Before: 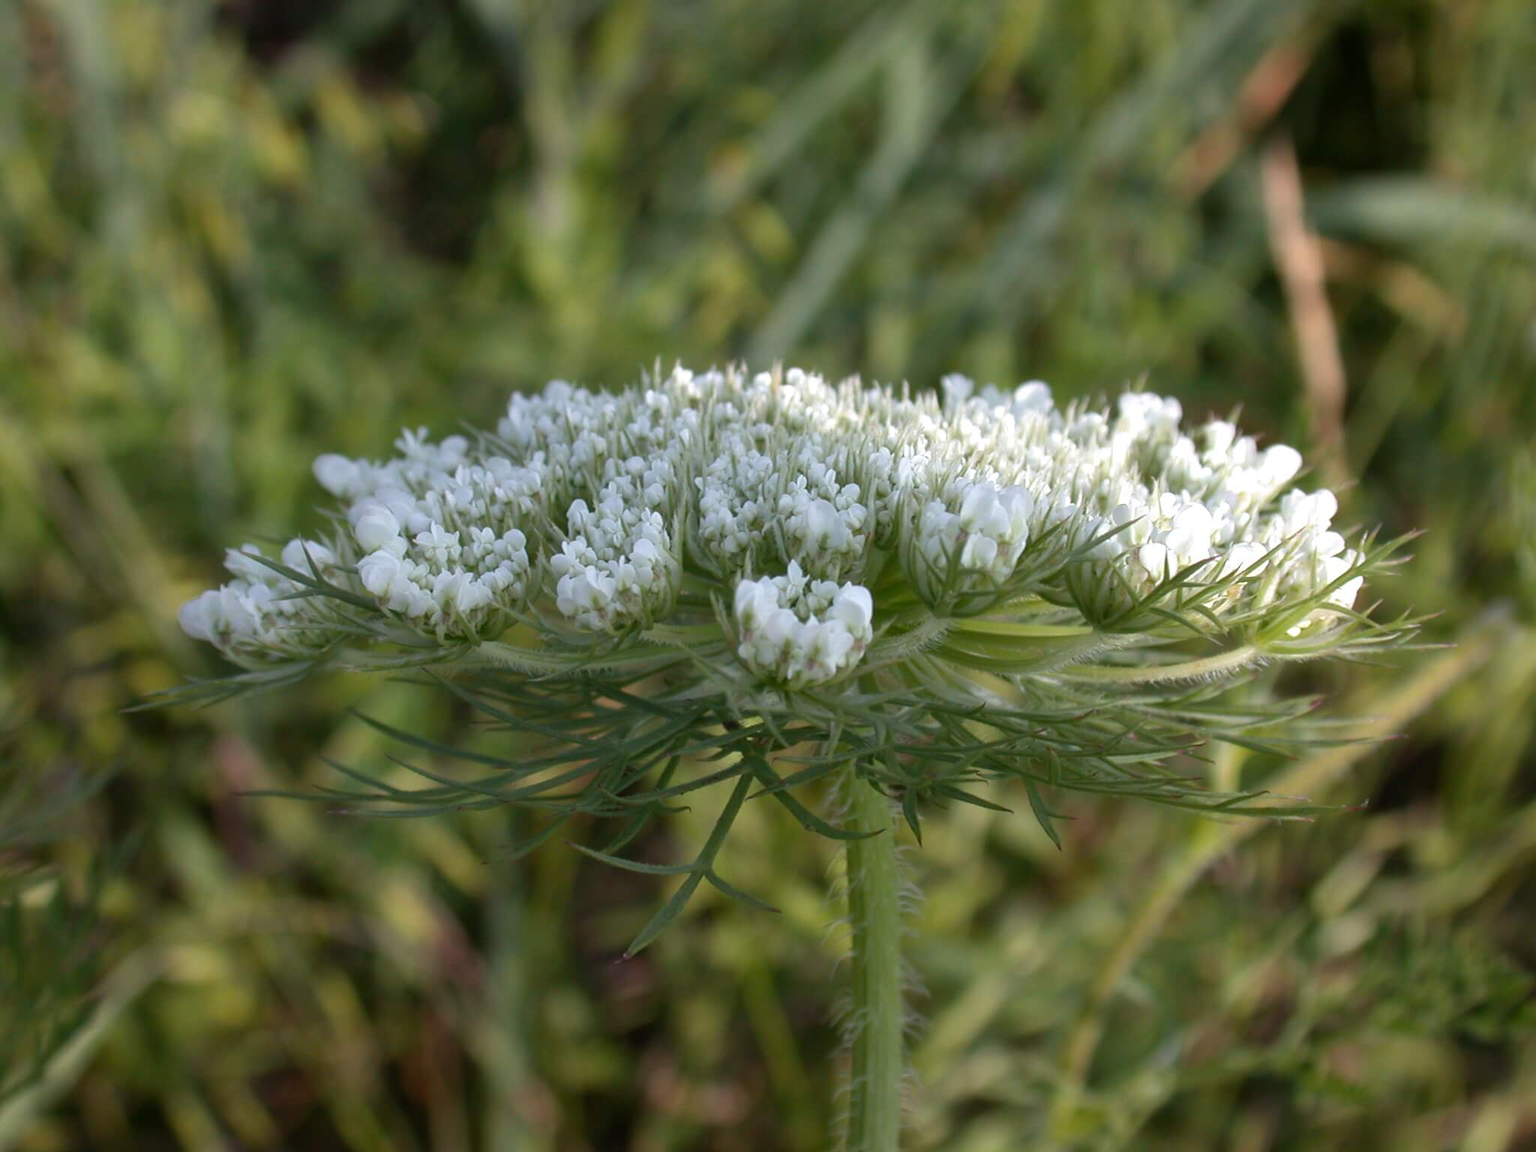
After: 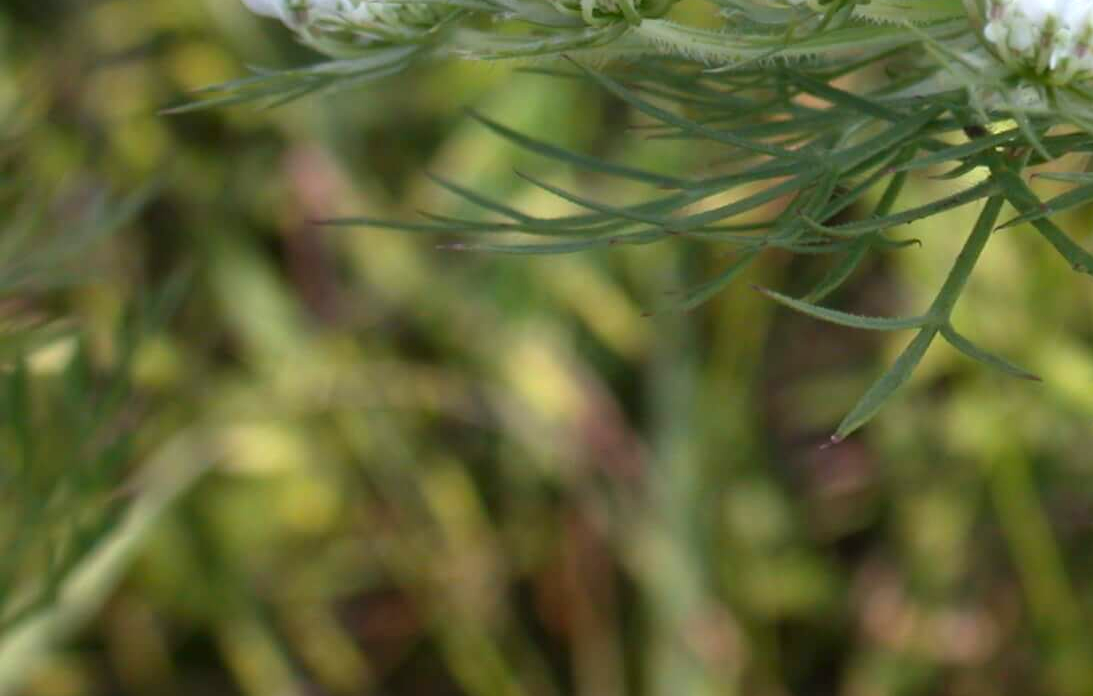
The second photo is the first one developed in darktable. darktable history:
exposure: exposure 0.923 EV, compensate exposure bias true, compensate highlight preservation false
crop and rotate: top 54.482%, right 46.585%, bottom 0.184%
